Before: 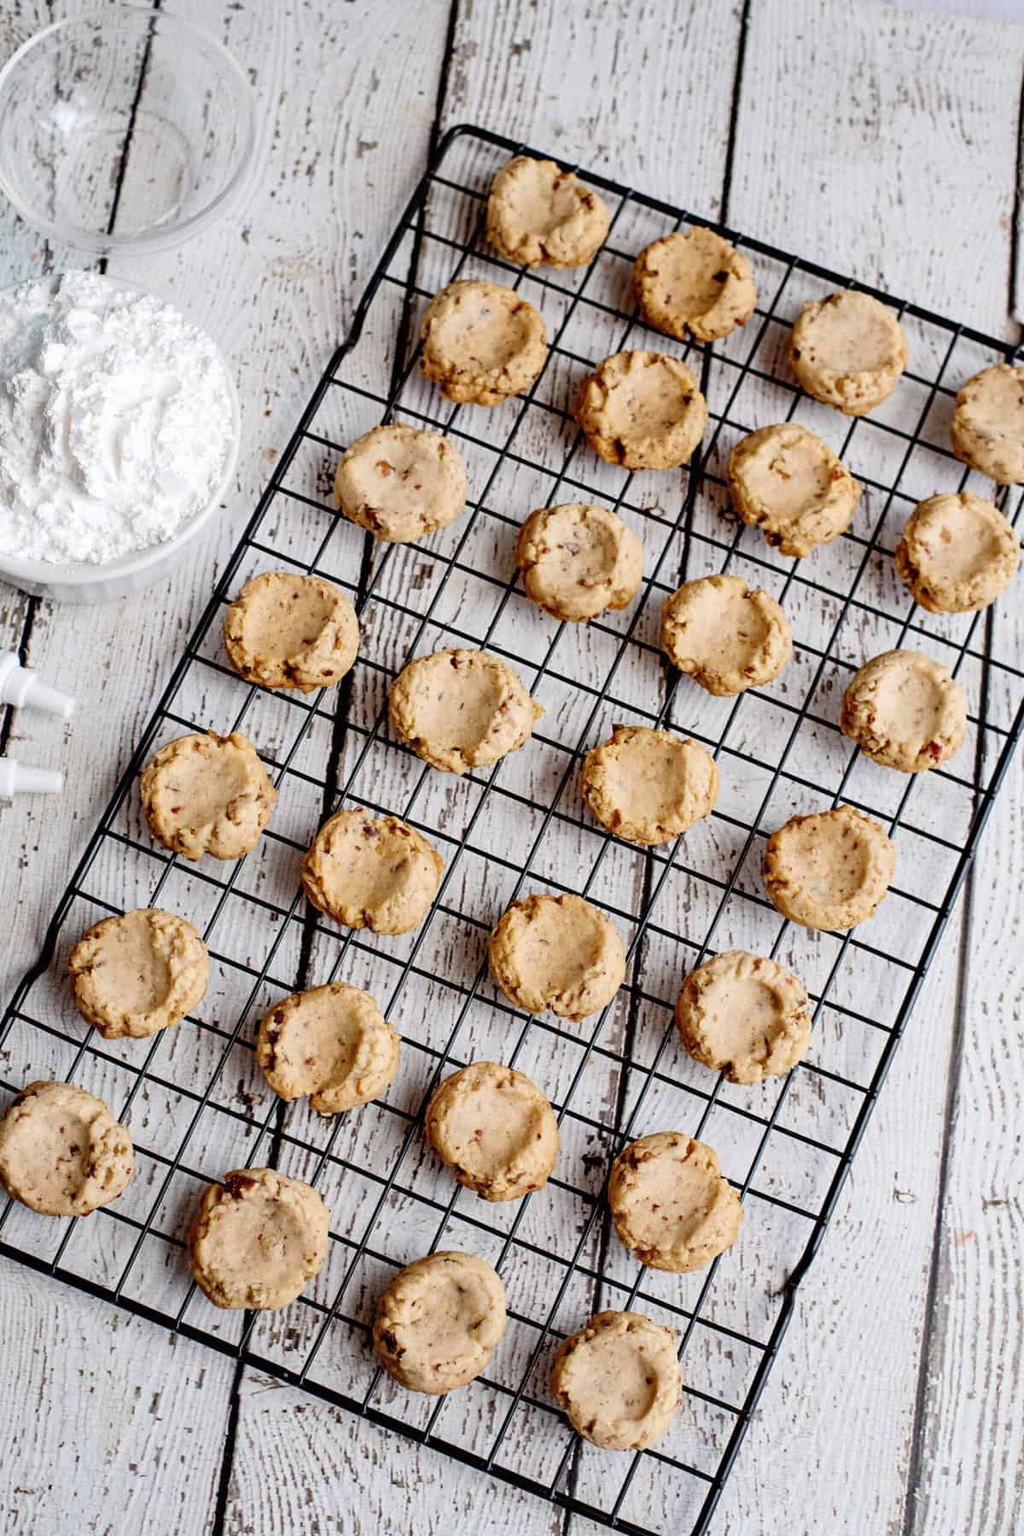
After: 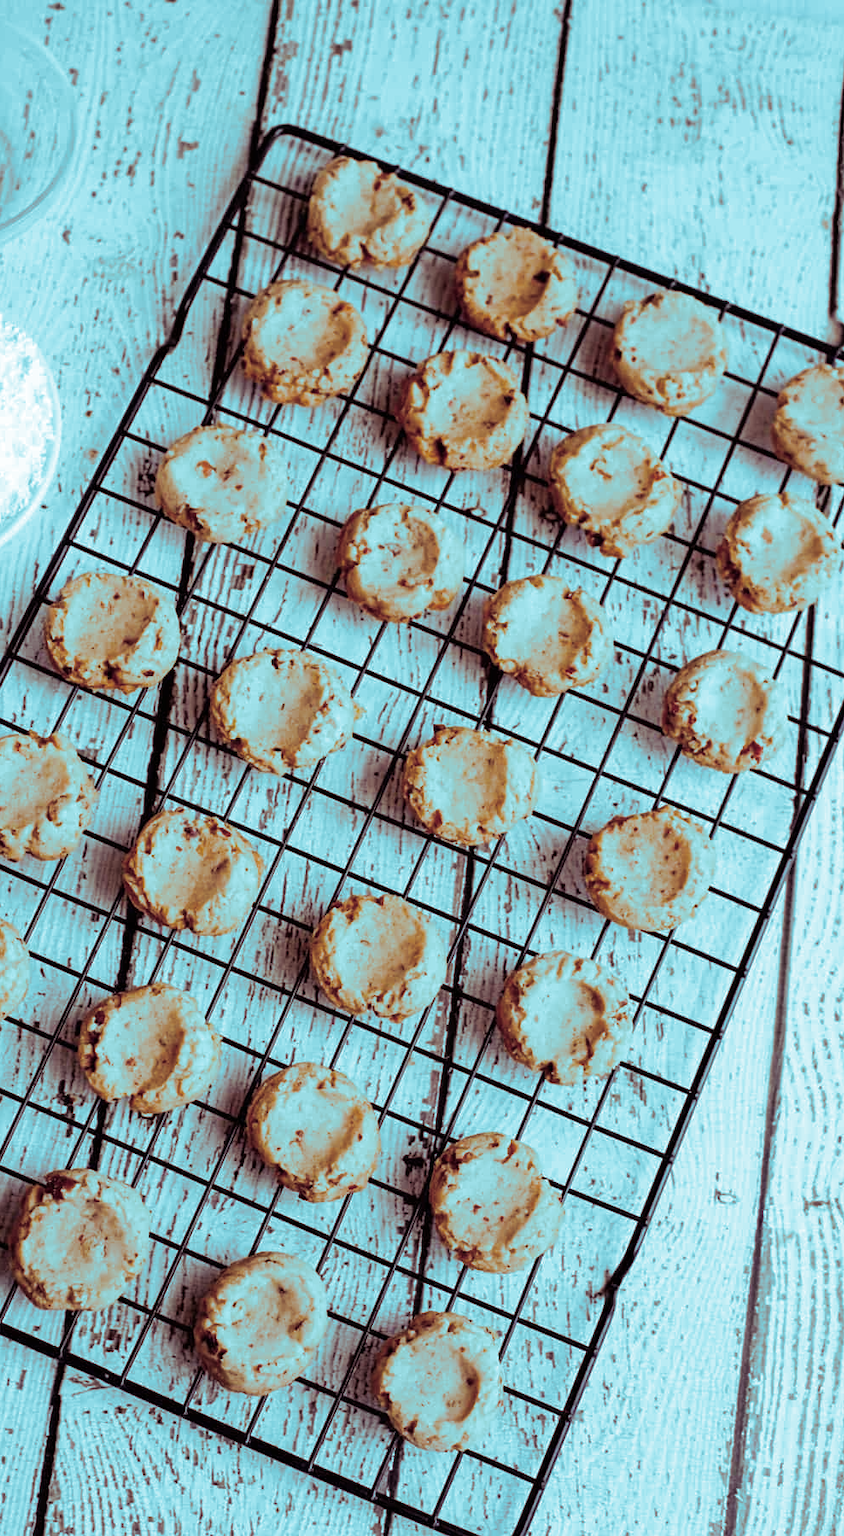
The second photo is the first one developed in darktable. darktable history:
split-toning: shadows › hue 327.6°, highlights › hue 198°, highlights › saturation 0.55, balance -21.25, compress 0%
crop: left 17.582%, bottom 0.031%
